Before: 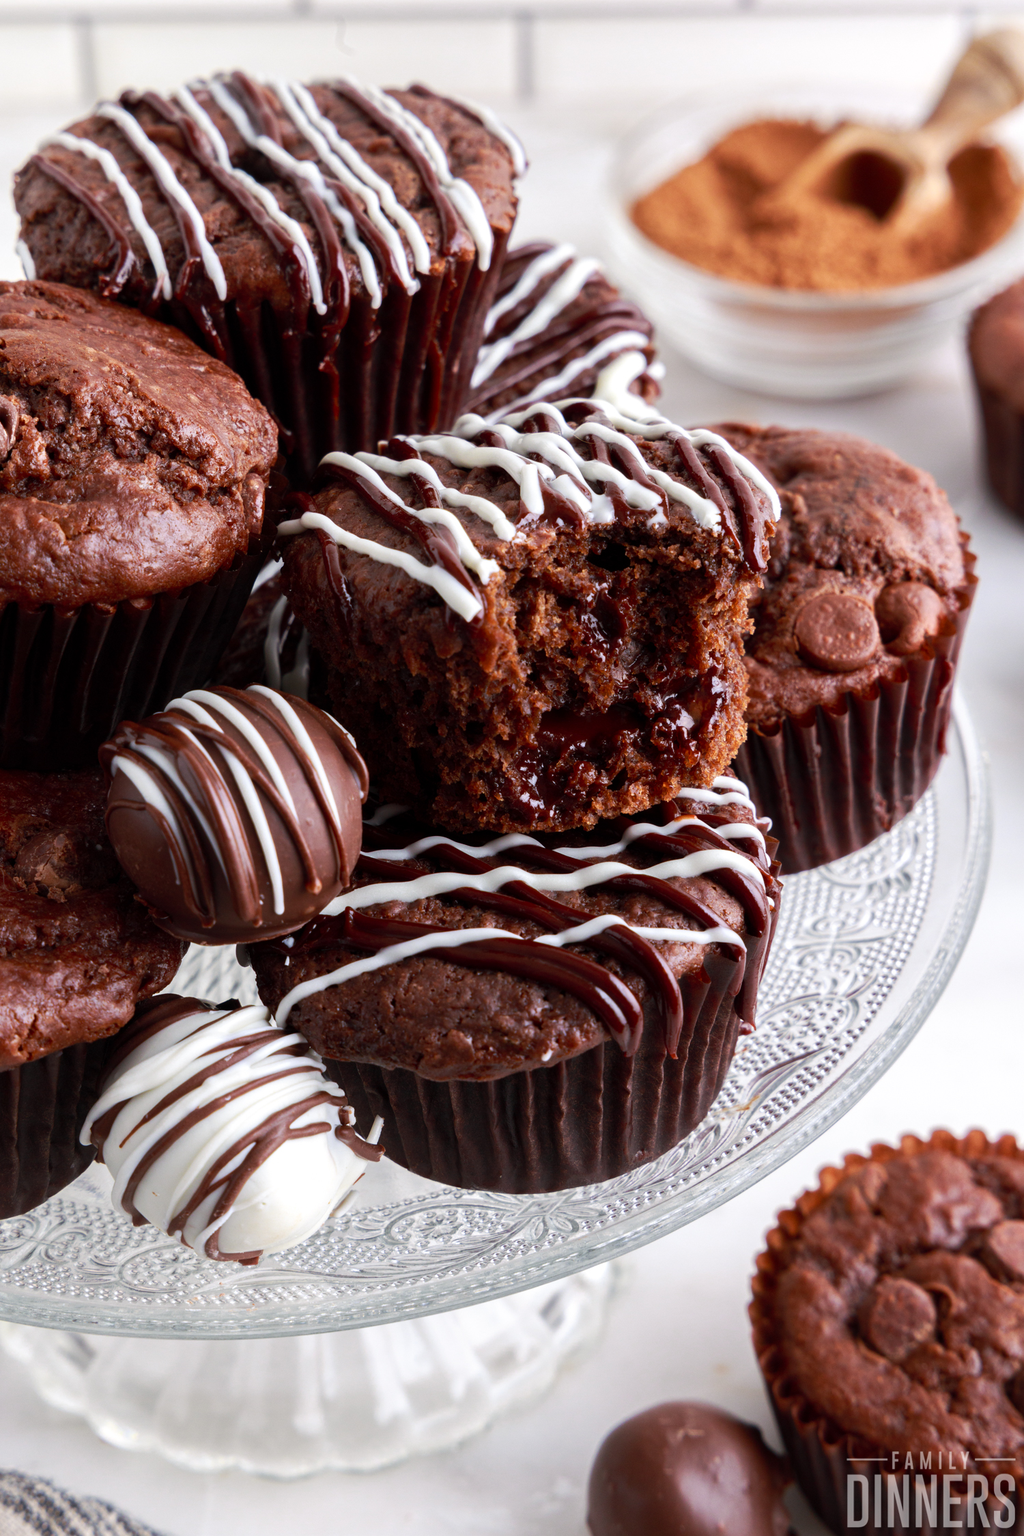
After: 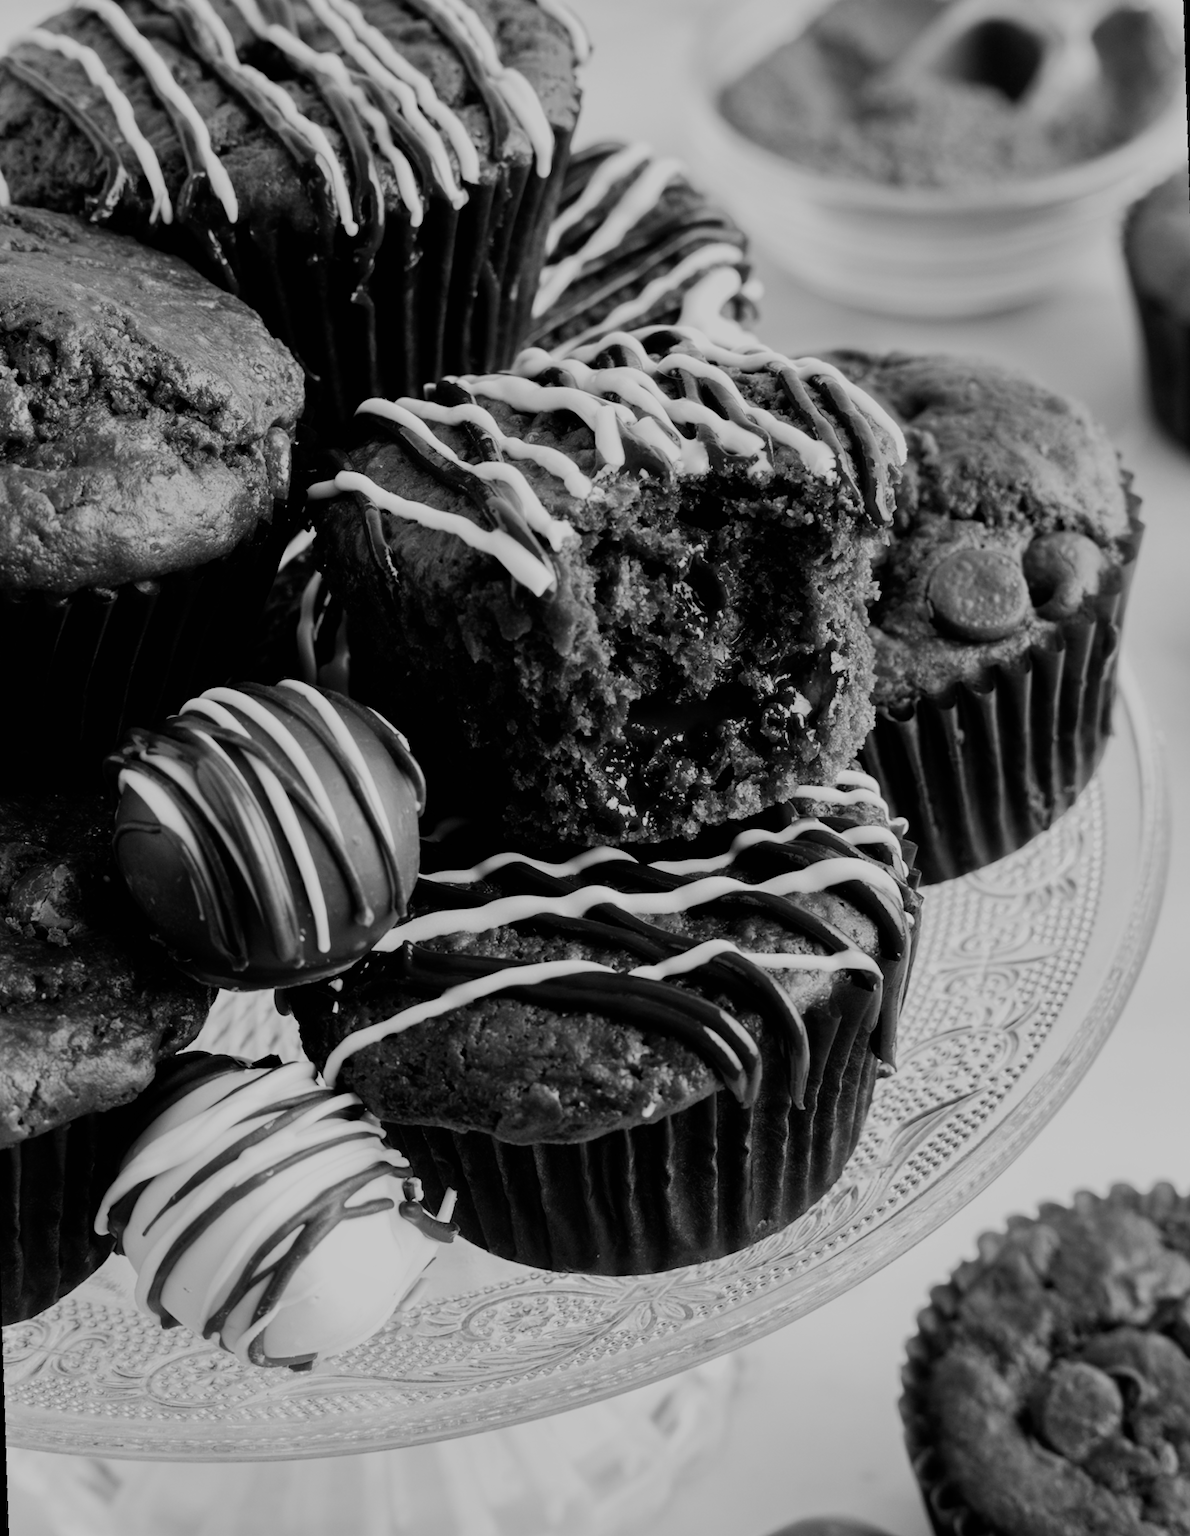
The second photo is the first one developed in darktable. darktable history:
color correction: highlights a* 17.94, highlights b* 35.39, shadows a* 1.48, shadows b* 6.42, saturation 1.01
rotate and perspective: rotation -3.52°, crop left 0.036, crop right 0.964, crop top 0.081, crop bottom 0.919
white balance: red 1, blue 1
filmic rgb: black relative exposure -6.98 EV, white relative exposure 5.63 EV, hardness 2.86
crop and rotate: angle -1.69°
monochrome: a -35.87, b 49.73, size 1.7
shadows and highlights: shadows 32, highlights -32, soften with gaussian
